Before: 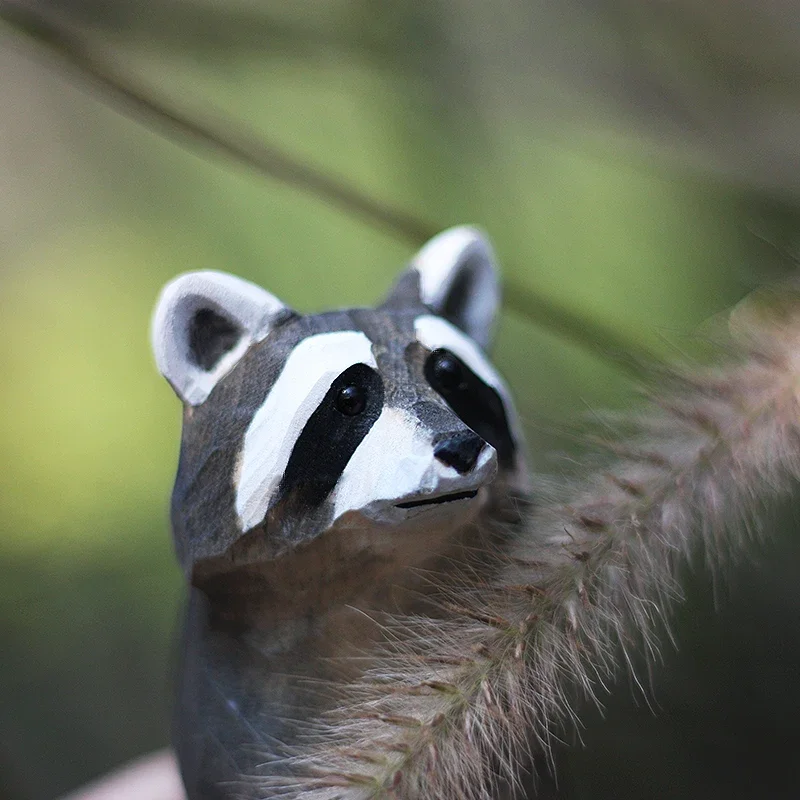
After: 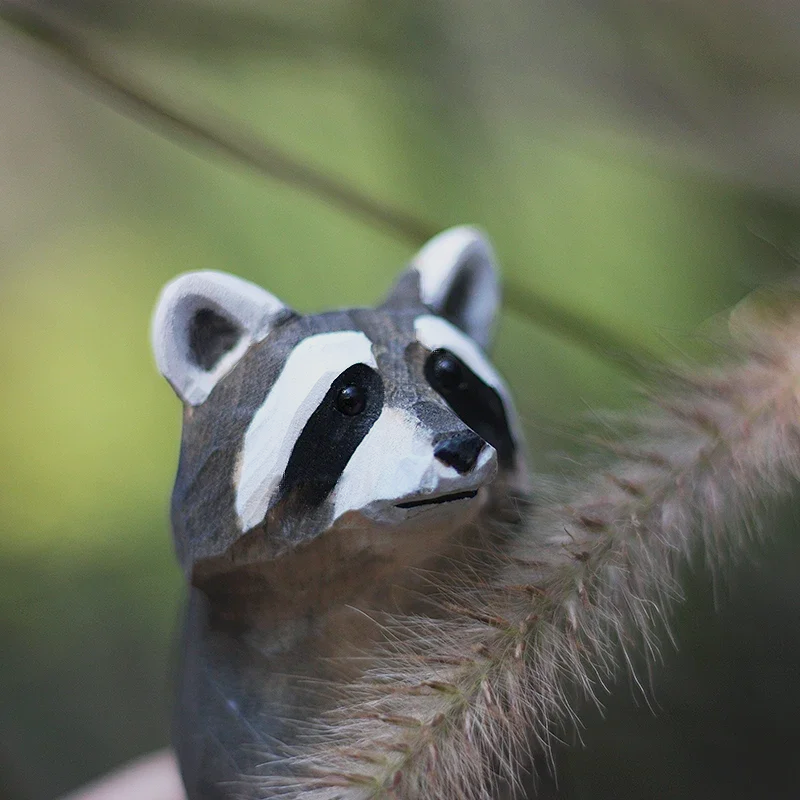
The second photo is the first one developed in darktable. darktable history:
color balance rgb: perceptual saturation grading › global saturation 0.236%, contrast -10.452%
shadows and highlights: shadows 10.6, white point adjustment 0.933, highlights -39.93
